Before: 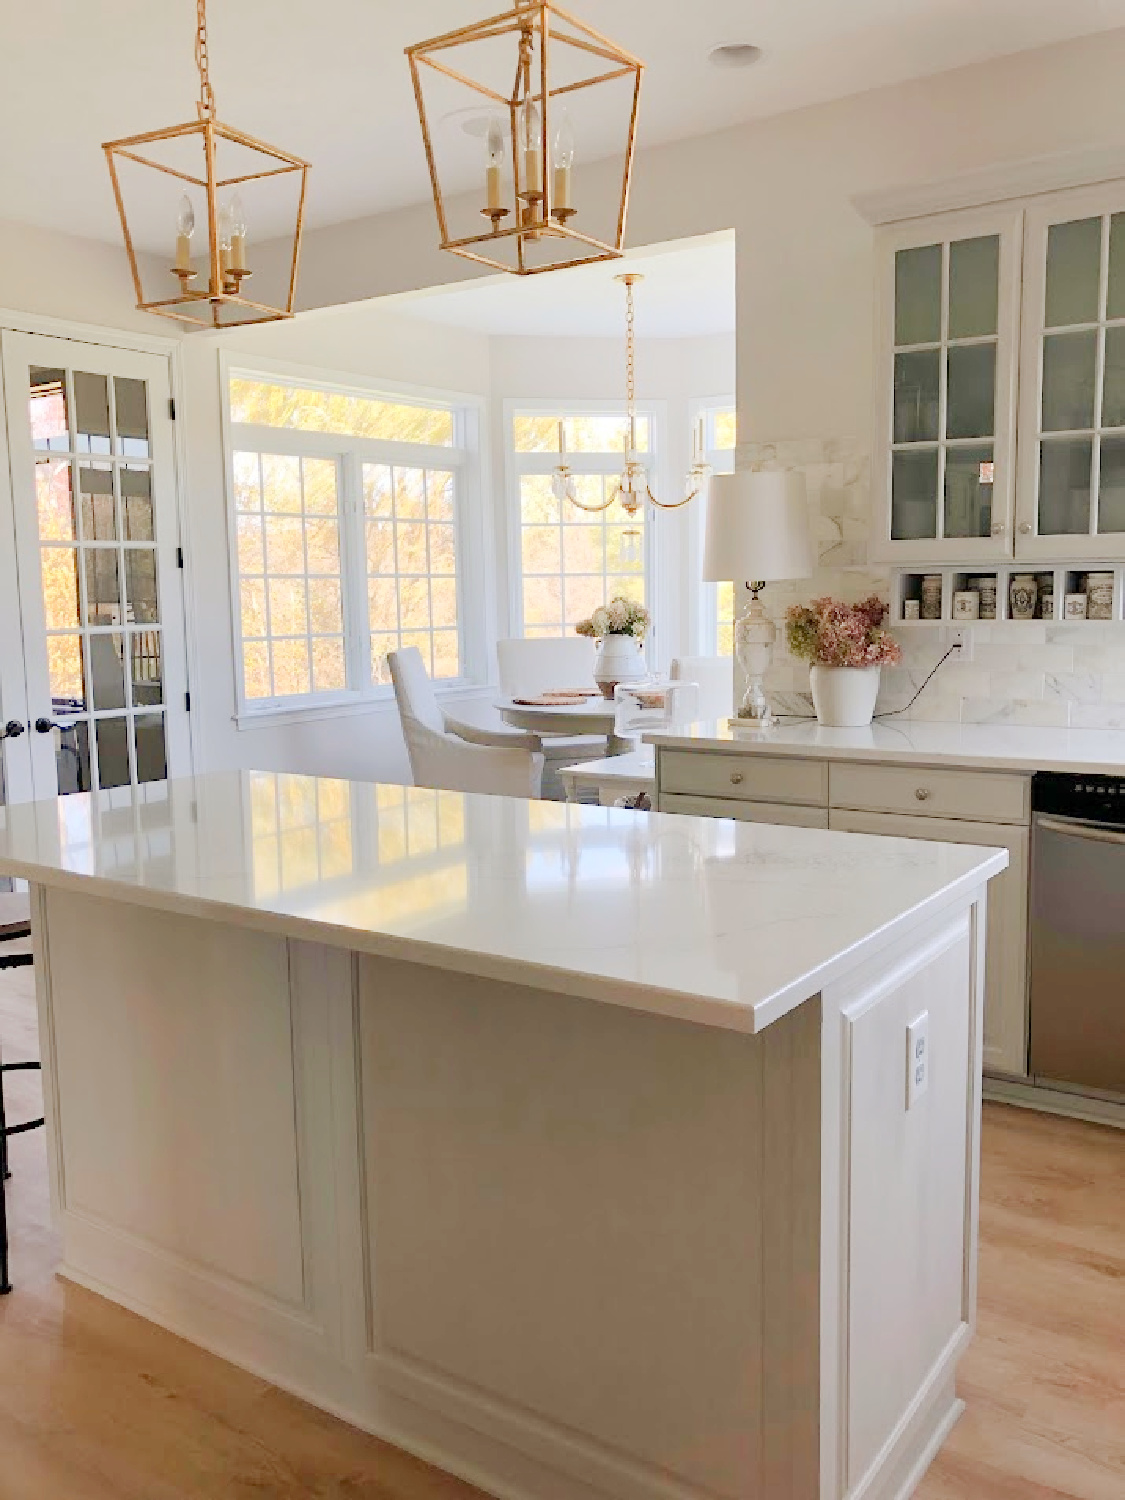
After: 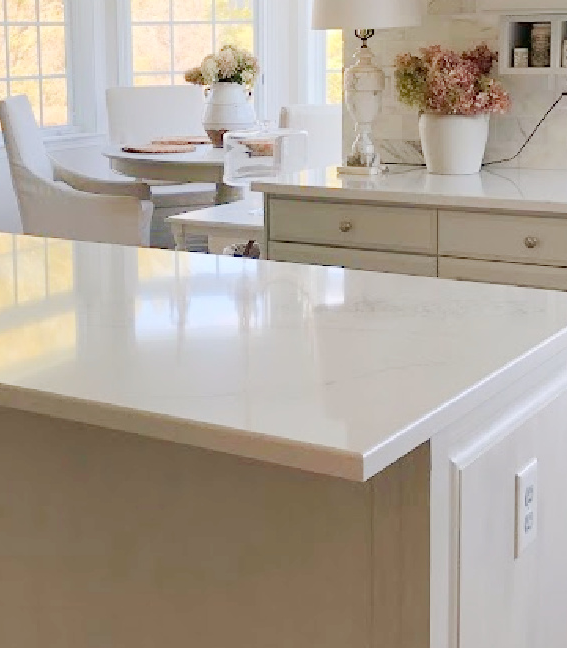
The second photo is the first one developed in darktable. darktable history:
crop: left 34.803%, top 36.848%, right 14.732%, bottom 19.936%
